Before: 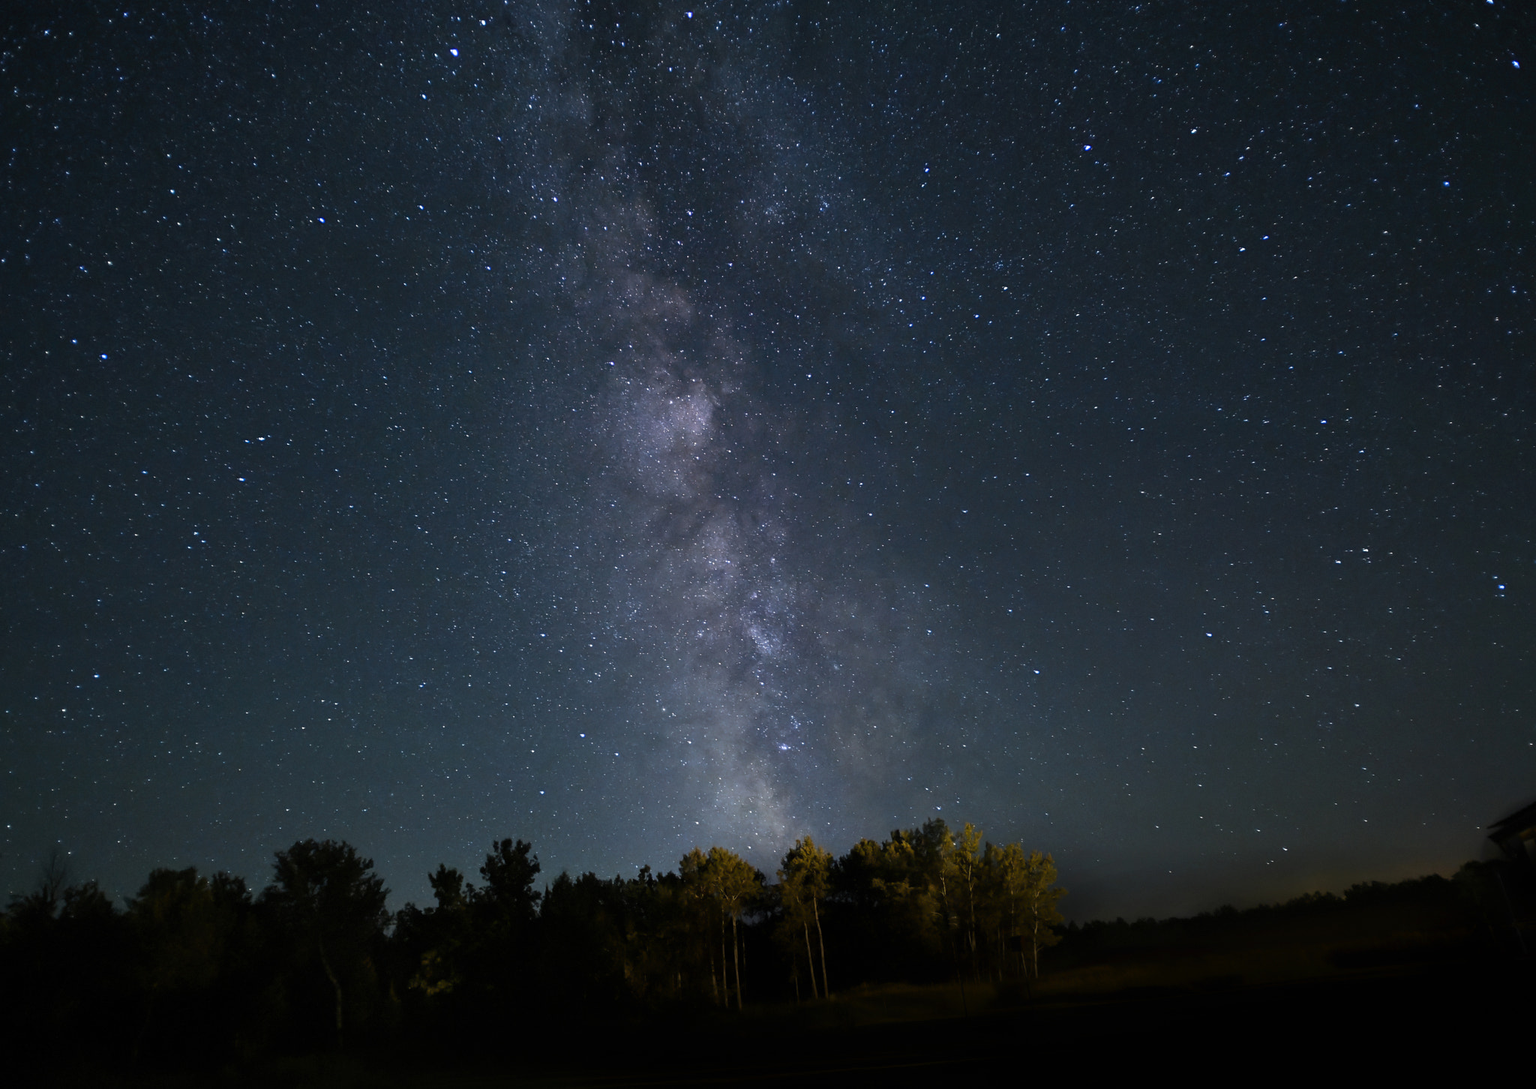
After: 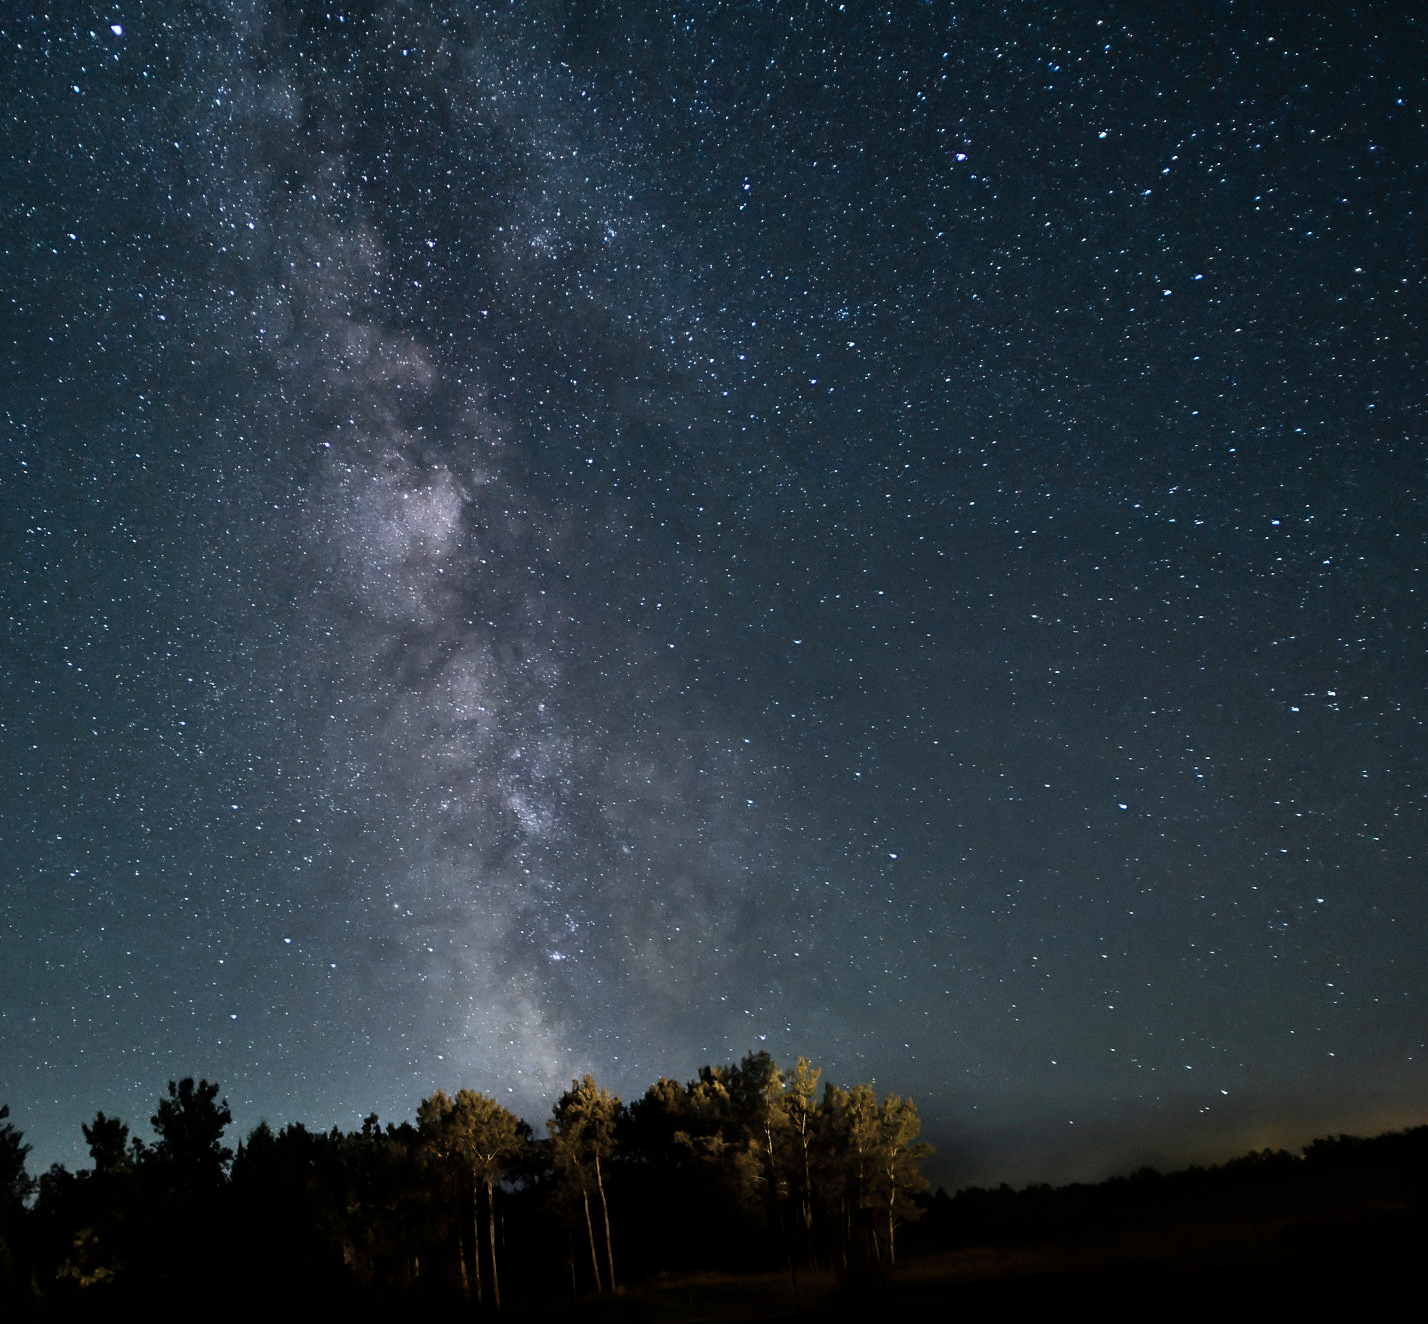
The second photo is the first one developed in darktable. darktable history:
crop and rotate: left 23.909%, top 2.807%, right 6.328%, bottom 5.993%
contrast brightness saturation: contrast 0.103, saturation -0.361
shadows and highlights: soften with gaussian
